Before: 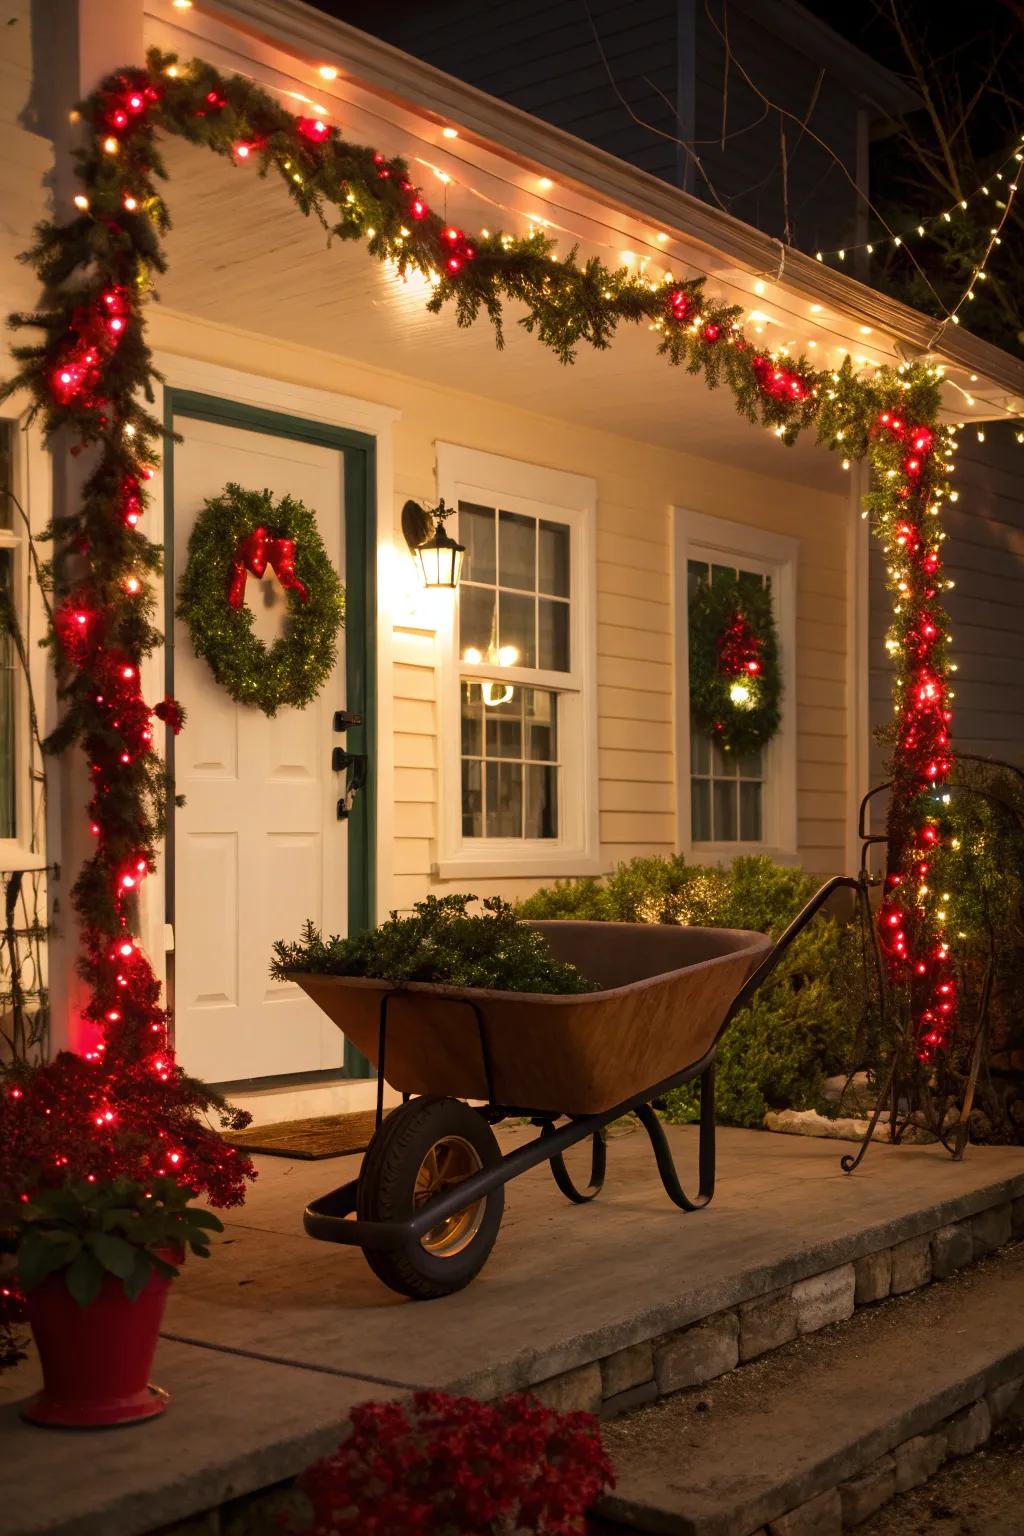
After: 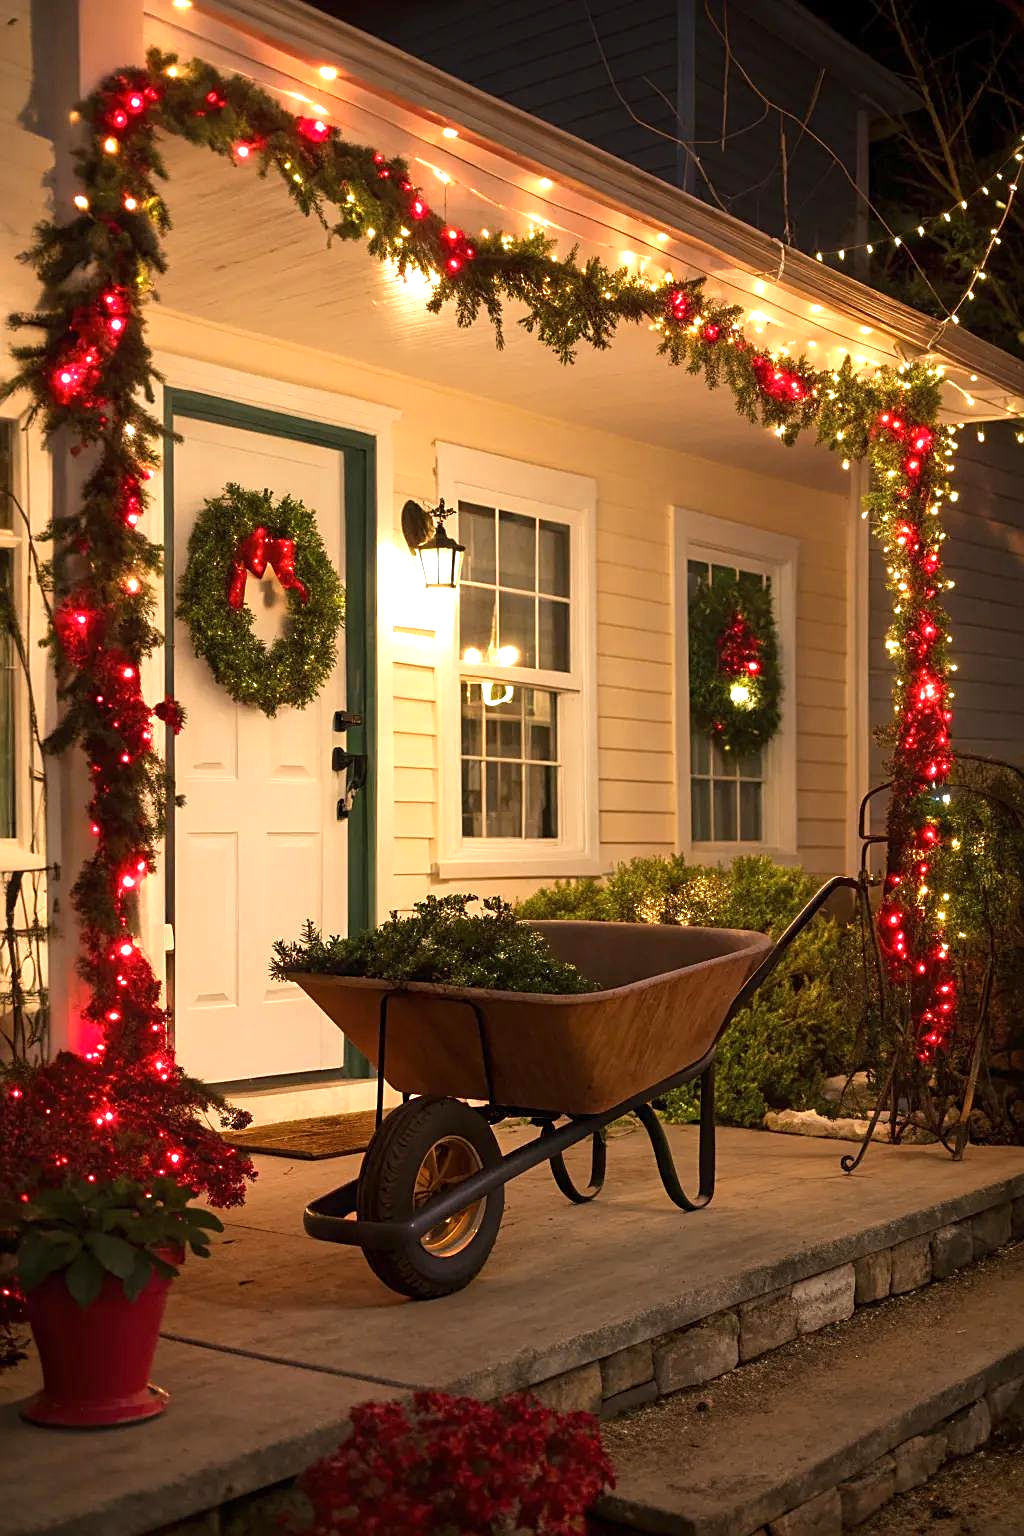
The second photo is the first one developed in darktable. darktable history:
exposure: exposure 0.507 EV, compensate highlight preservation false
sharpen: on, module defaults
